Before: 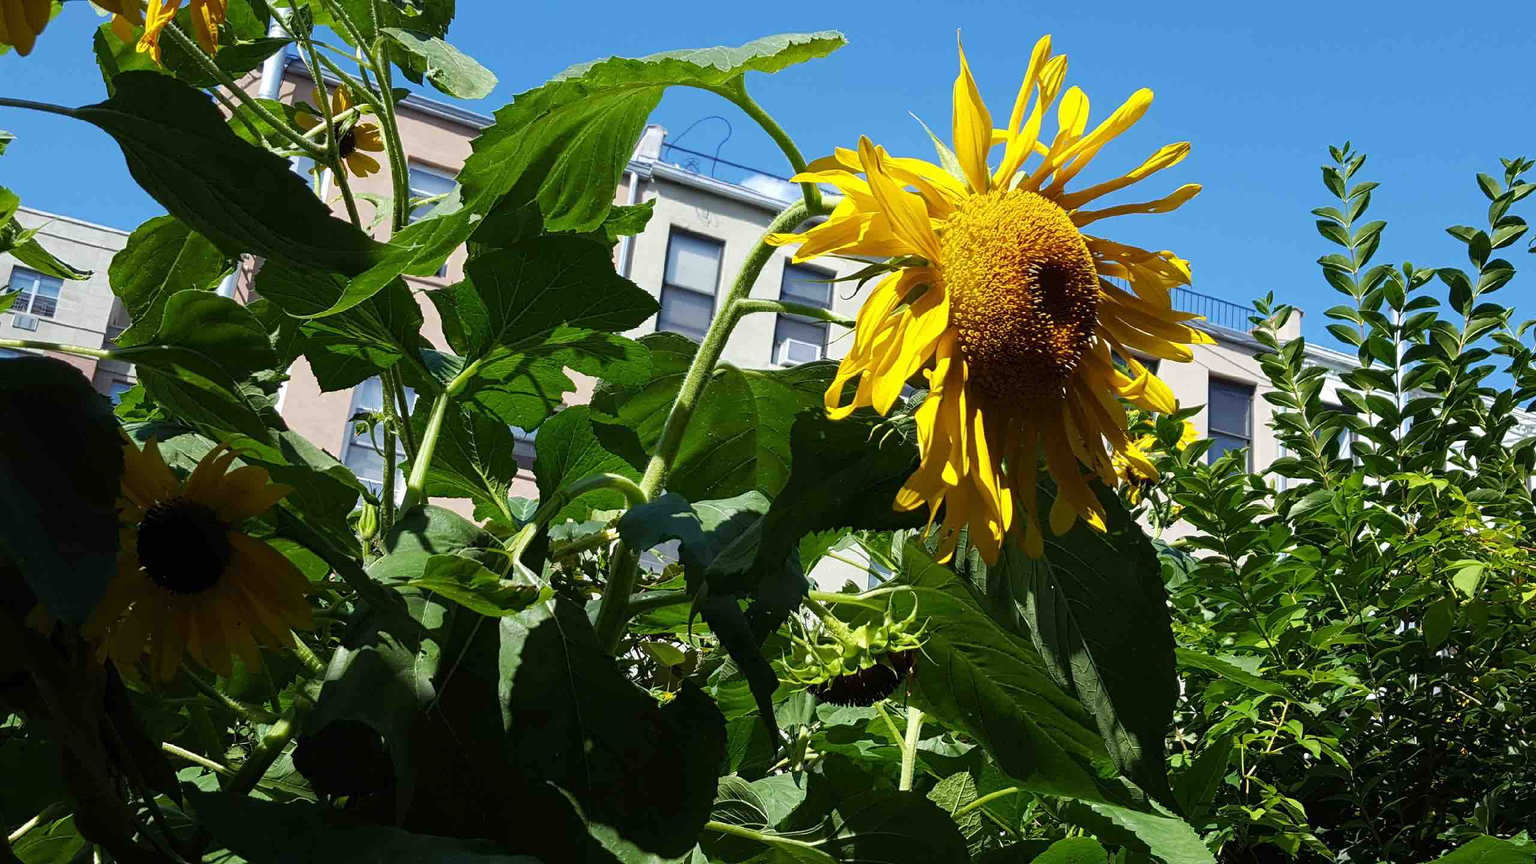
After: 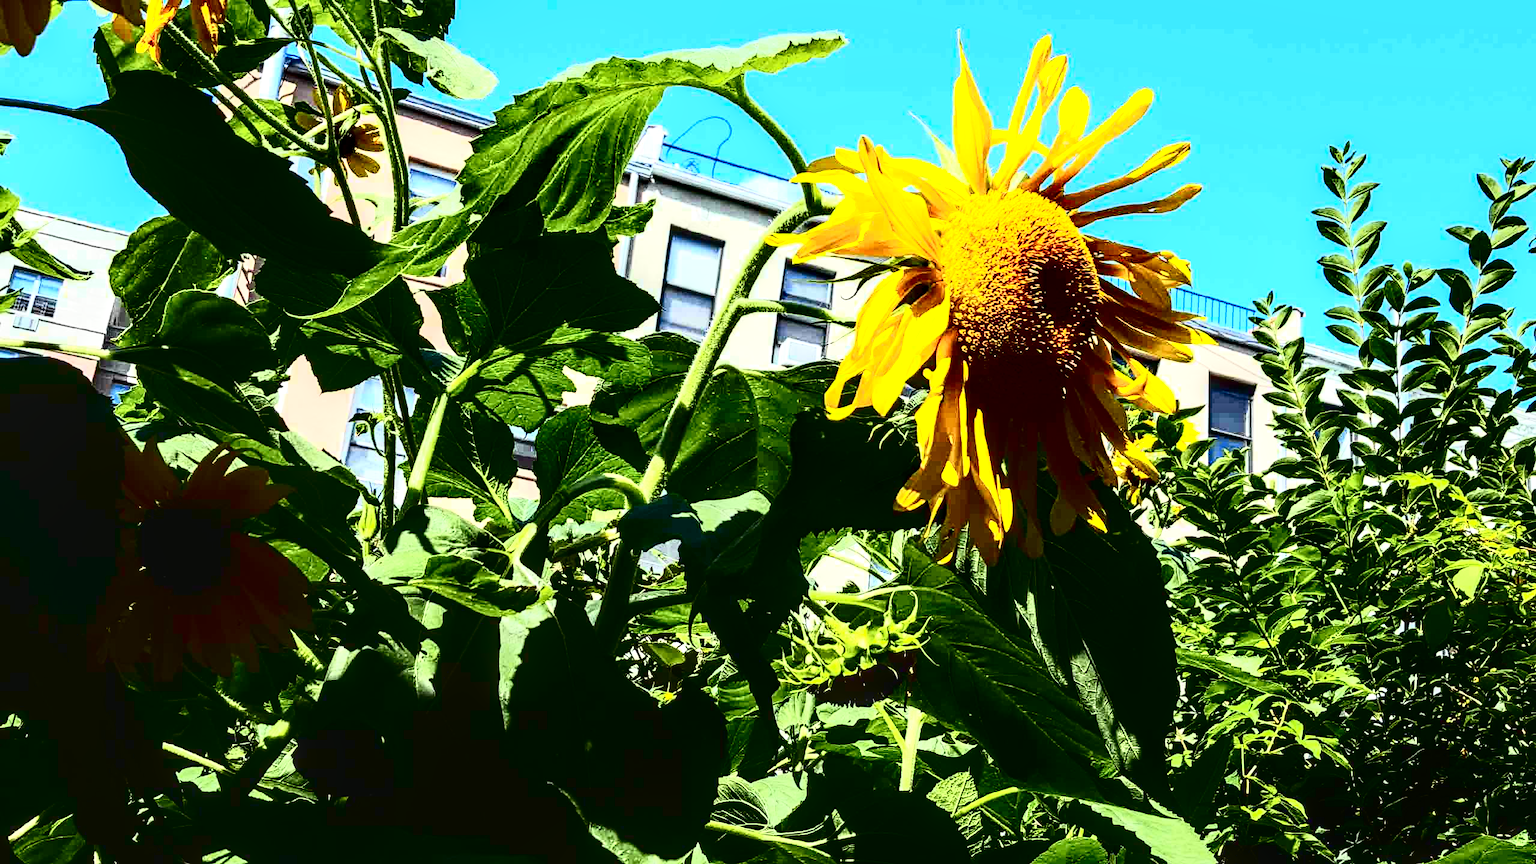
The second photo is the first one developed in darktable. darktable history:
contrast brightness saturation: contrast 0.32, brightness -0.08, saturation 0.17
local contrast: highlights 60%, shadows 60%, detail 160%
tone curve: curves: ch0 [(0.003, 0.032) (0.037, 0.037) (0.149, 0.117) (0.297, 0.318) (0.41, 0.48) (0.541, 0.649) (0.722, 0.857) (0.875, 0.946) (1, 0.98)]; ch1 [(0, 0) (0.305, 0.325) (0.453, 0.437) (0.482, 0.474) (0.501, 0.498) (0.506, 0.503) (0.559, 0.576) (0.6, 0.635) (0.656, 0.707) (1, 1)]; ch2 [(0, 0) (0.323, 0.277) (0.408, 0.399) (0.45, 0.48) (0.499, 0.502) (0.515, 0.532) (0.573, 0.602) (0.653, 0.675) (0.75, 0.756) (1, 1)], color space Lab, independent channels, preserve colors none
exposure: black level correction 0, exposure 0.6 EV, compensate exposure bias true, compensate highlight preservation false
